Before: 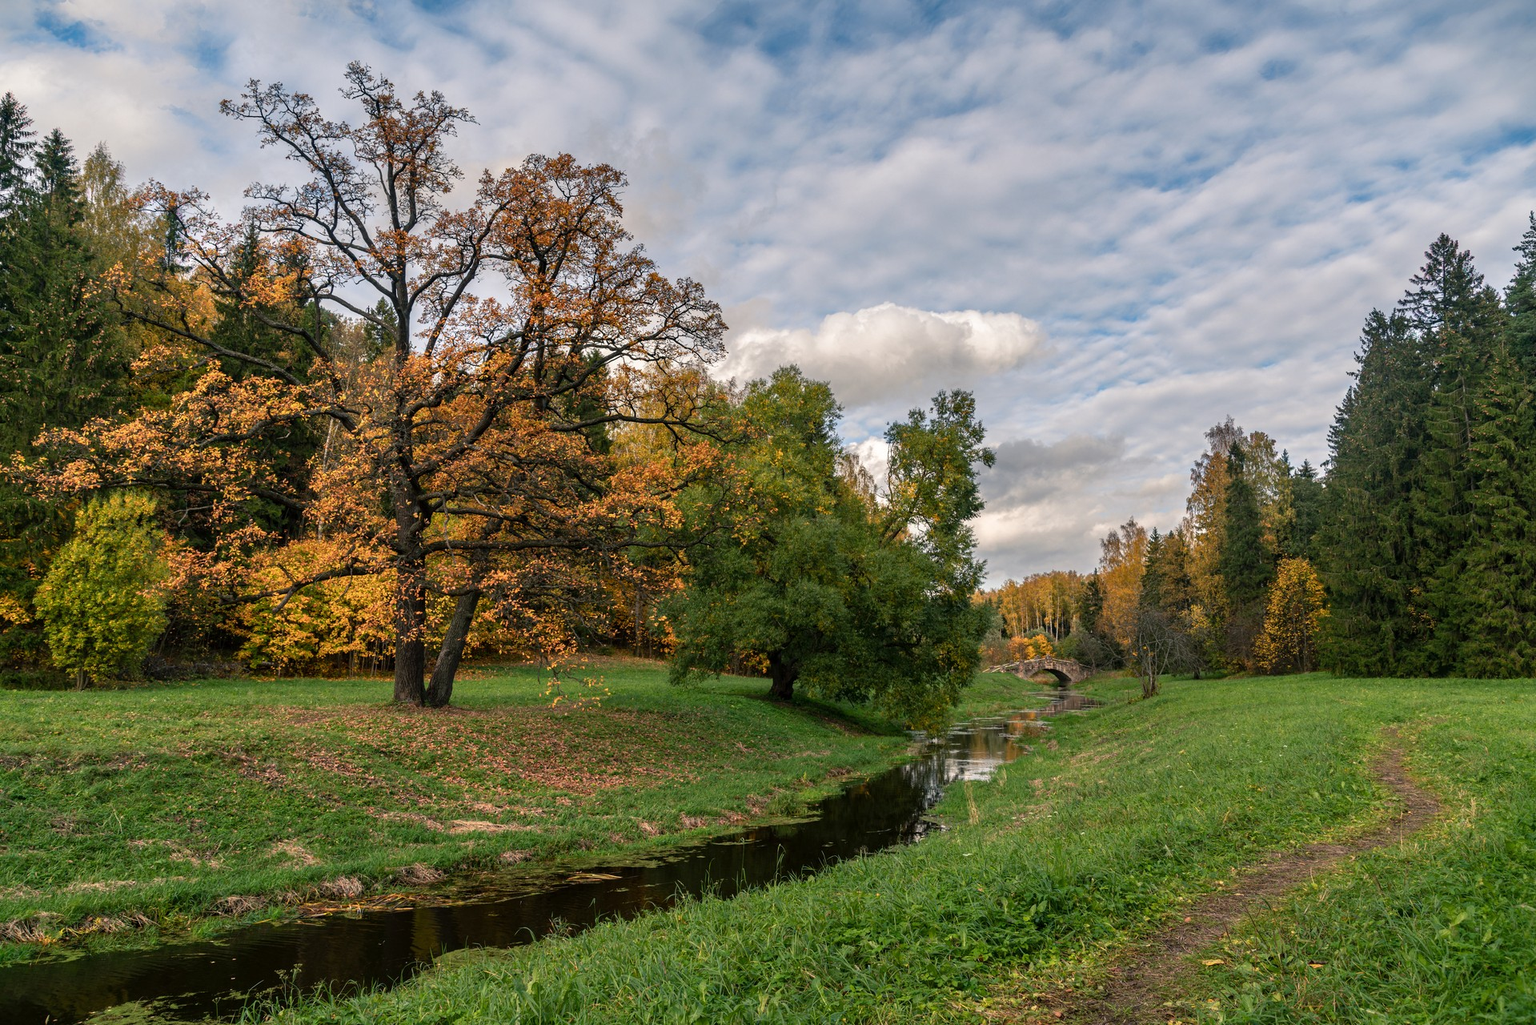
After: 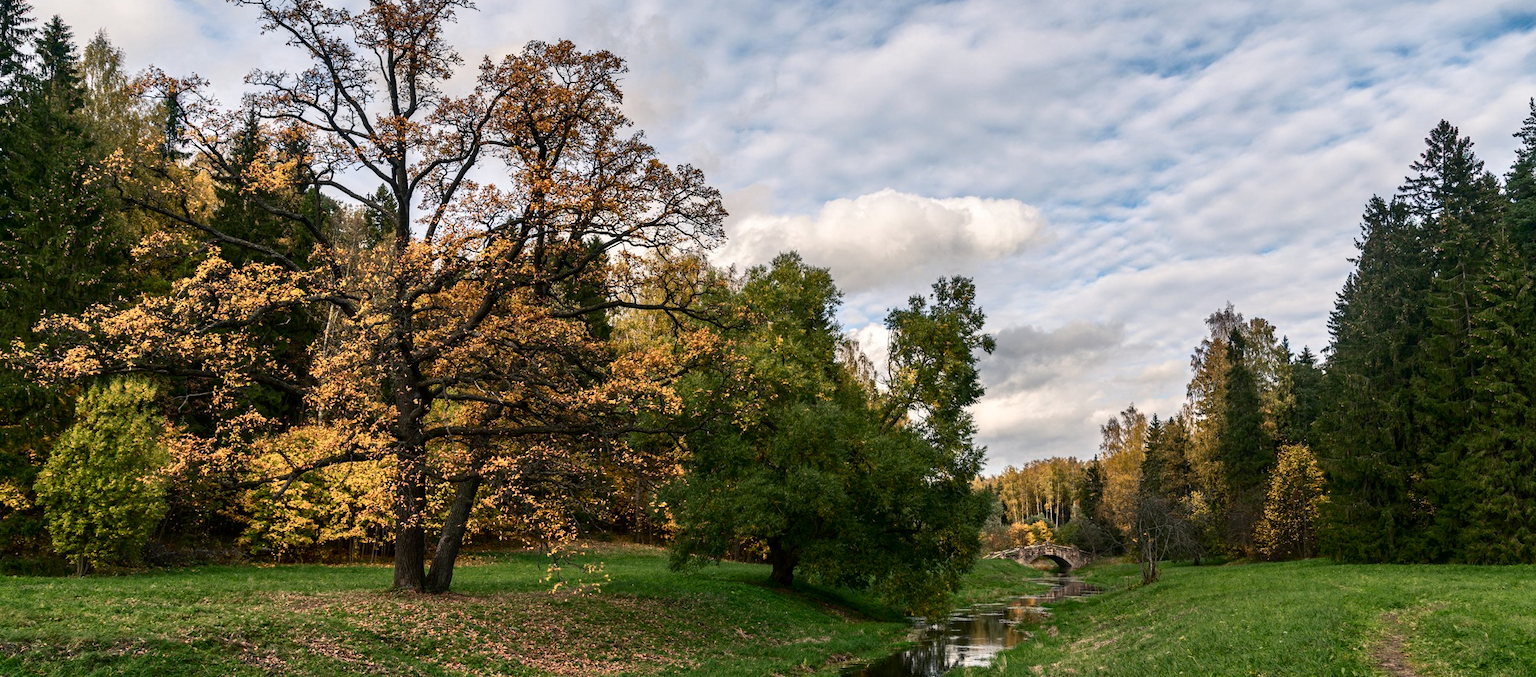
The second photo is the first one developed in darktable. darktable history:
crop: top 11.147%, bottom 22.653%
contrast brightness saturation: contrast 0.216
color zones: curves: ch0 [(0, 0.558) (0.143, 0.548) (0.286, 0.447) (0.429, 0.259) (0.571, 0.5) (0.714, 0.5) (0.857, 0.593) (1, 0.558)]; ch1 [(0, 0.543) (0.01, 0.544) (0.12, 0.492) (0.248, 0.458) (0.5, 0.534) (0.748, 0.5) (0.99, 0.469) (1, 0.543)]; ch2 [(0, 0.507) (0.143, 0.522) (0.286, 0.505) (0.429, 0.5) (0.571, 0.5) (0.714, 0.5) (0.857, 0.5) (1, 0.507)]
